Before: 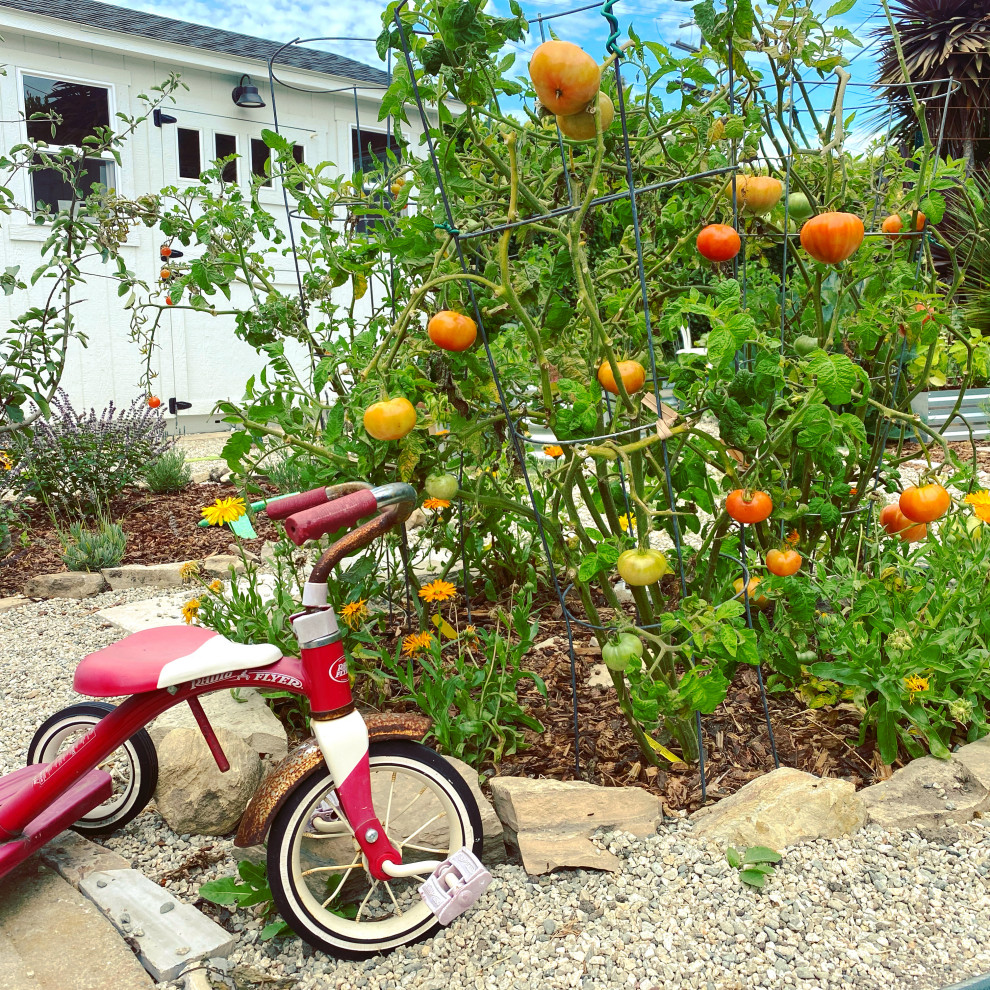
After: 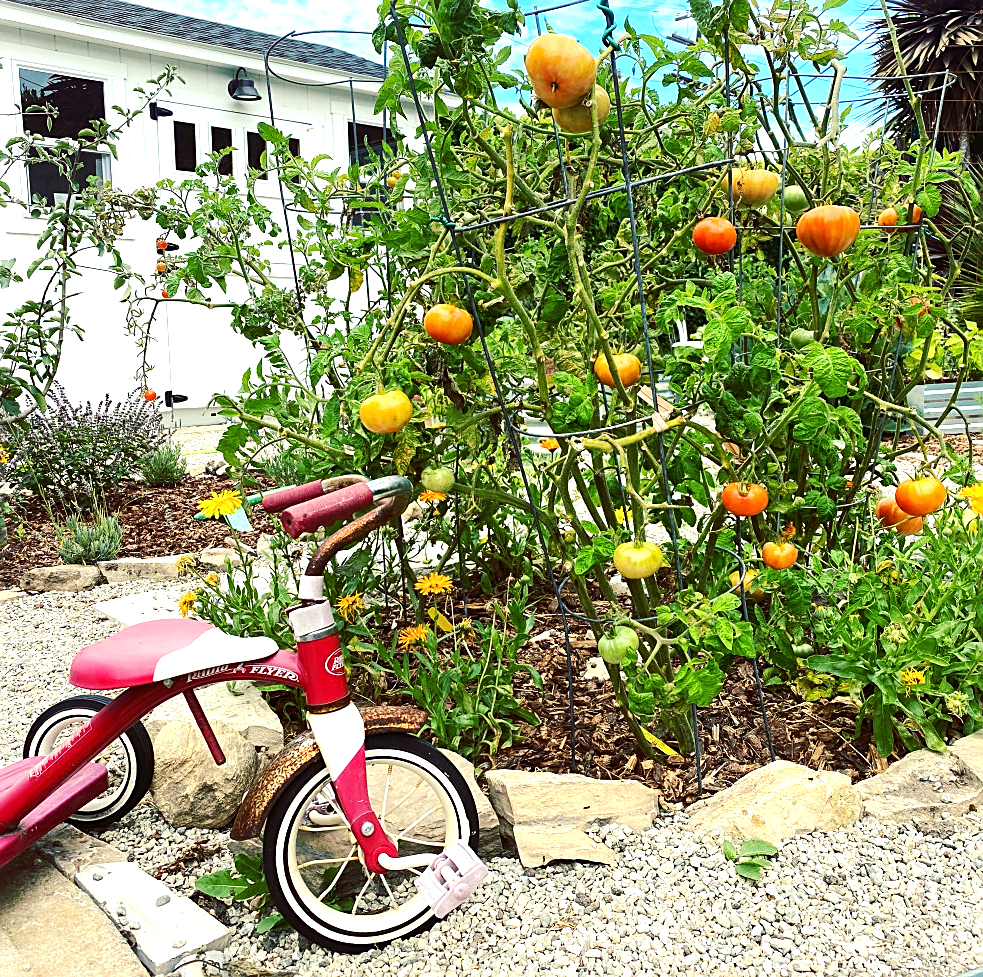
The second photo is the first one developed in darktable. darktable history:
sharpen: on, module defaults
crop: left 0.501%, top 0.735%, right 0.164%, bottom 0.524%
tone equalizer: -8 EV -0.775 EV, -7 EV -0.713 EV, -6 EV -0.601 EV, -5 EV -0.422 EV, -3 EV 0.365 EV, -2 EV 0.6 EV, -1 EV 0.686 EV, +0 EV 0.774 EV, edges refinement/feathering 500, mask exposure compensation -1.57 EV, preserve details no
